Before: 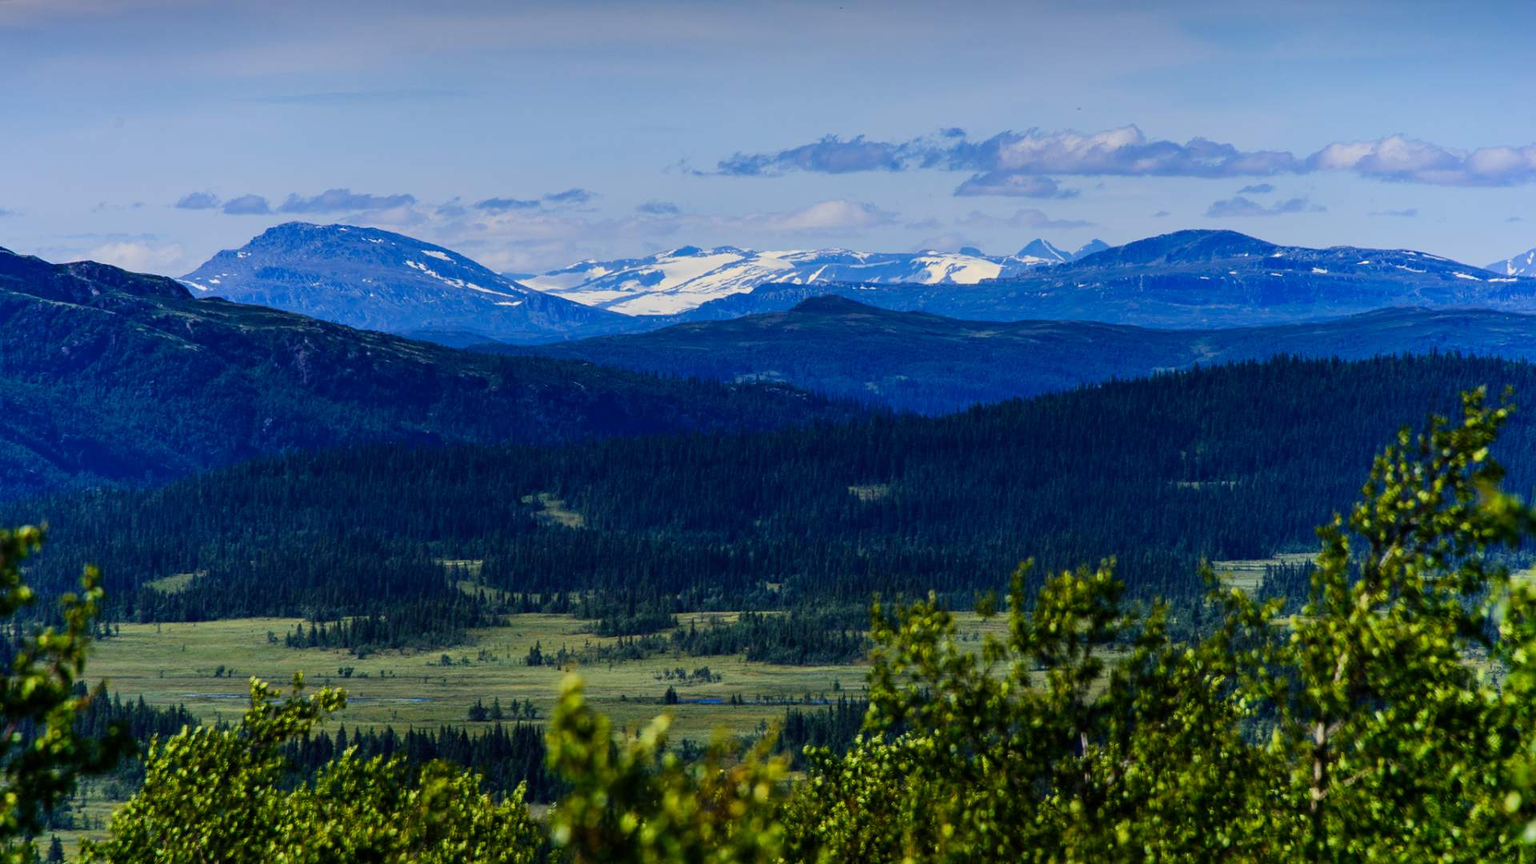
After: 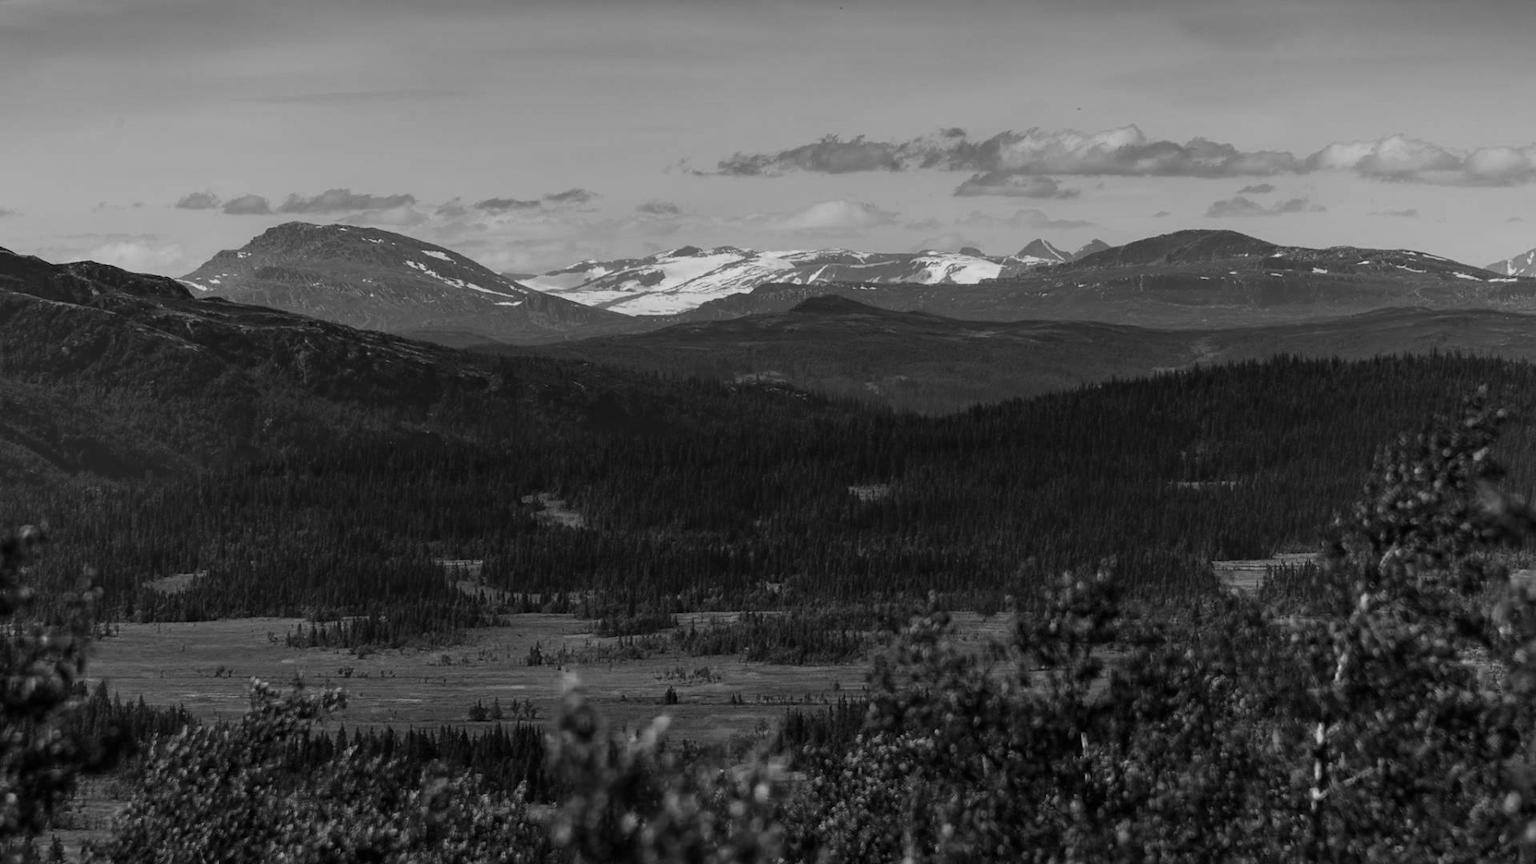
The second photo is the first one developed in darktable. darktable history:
tone equalizer: on, module defaults
color zones: curves: ch0 [(0.25, 0.5) (0.347, 0.092) (0.75, 0.5)]; ch1 [(0.25, 0.5) (0.33, 0.51) (0.75, 0.5)]
monochrome: a -35.87, b 49.73, size 1.7
color balance rgb: shadows fall-off 101%, linear chroma grading › mid-tones 7.63%, perceptual saturation grading › mid-tones 11.68%, mask middle-gray fulcrum 22.45%, global vibrance 10.11%, saturation formula JzAzBz (2021)
